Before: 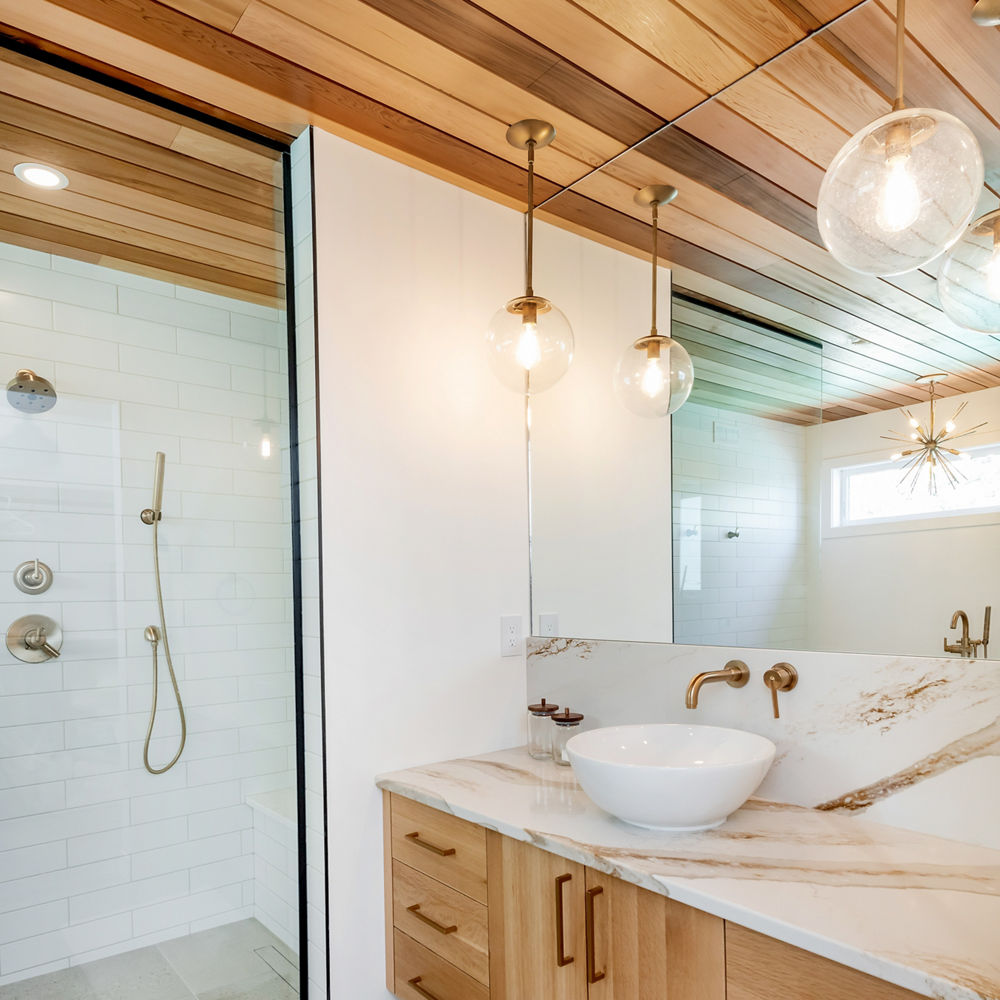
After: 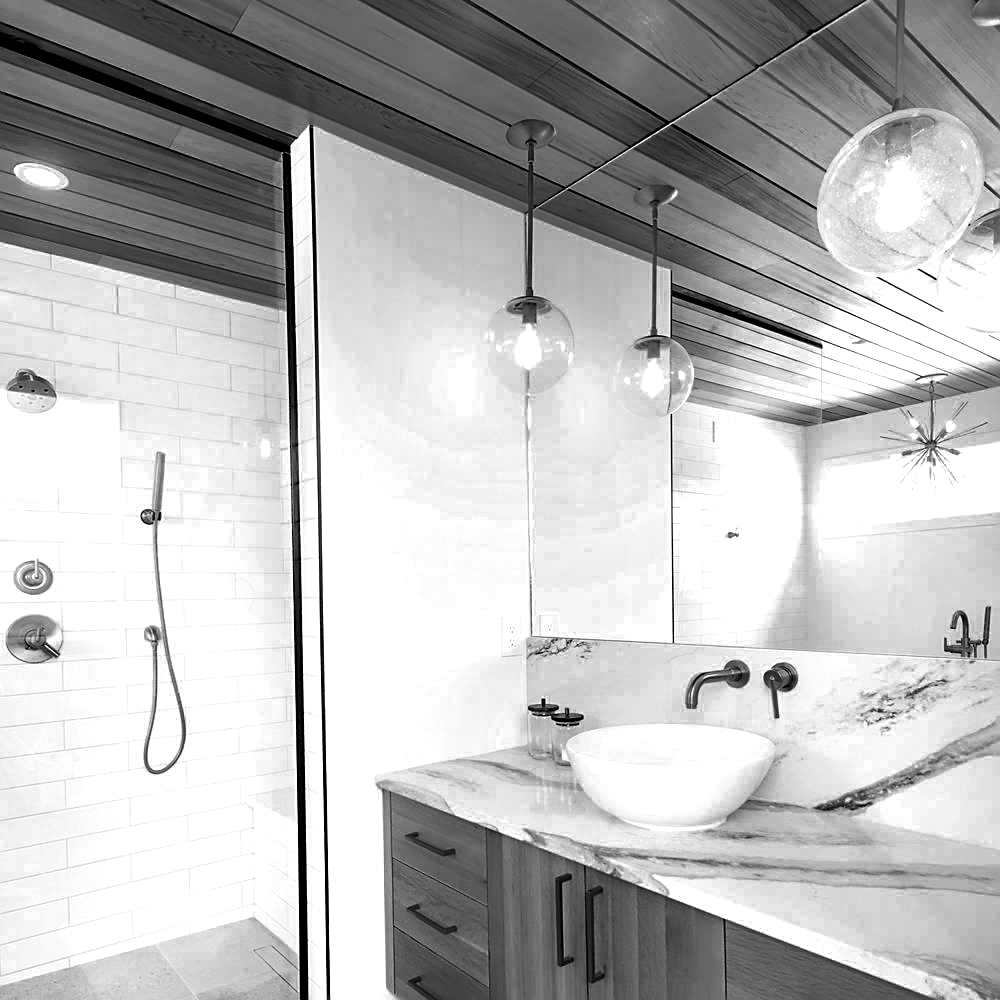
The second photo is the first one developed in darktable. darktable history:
sharpen: on, module defaults
color zones: curves: ch0 [(0.287, 0.048) (0.493, 0.484) (0.737, 0.816)]; ch1 [(0, 0) (0.143, 0) (0.286, 0) (0.429, 0) (0.571, 0) (0.714, 0) (0.857, 0)]
tone equalizer: -8 EV -0.75 EV, -7 EV -0.7 EV, -6 EV -0.6 EV, -5 EV -0.4 EV, -3 EV 0.4 EV, -2 EV 0.6 EV, -1 EV 0.7 EV, +0 EV 0.75 EV, edges refinement/feathering 500, mask exposure compensation -1.57 EV, preserve details no
